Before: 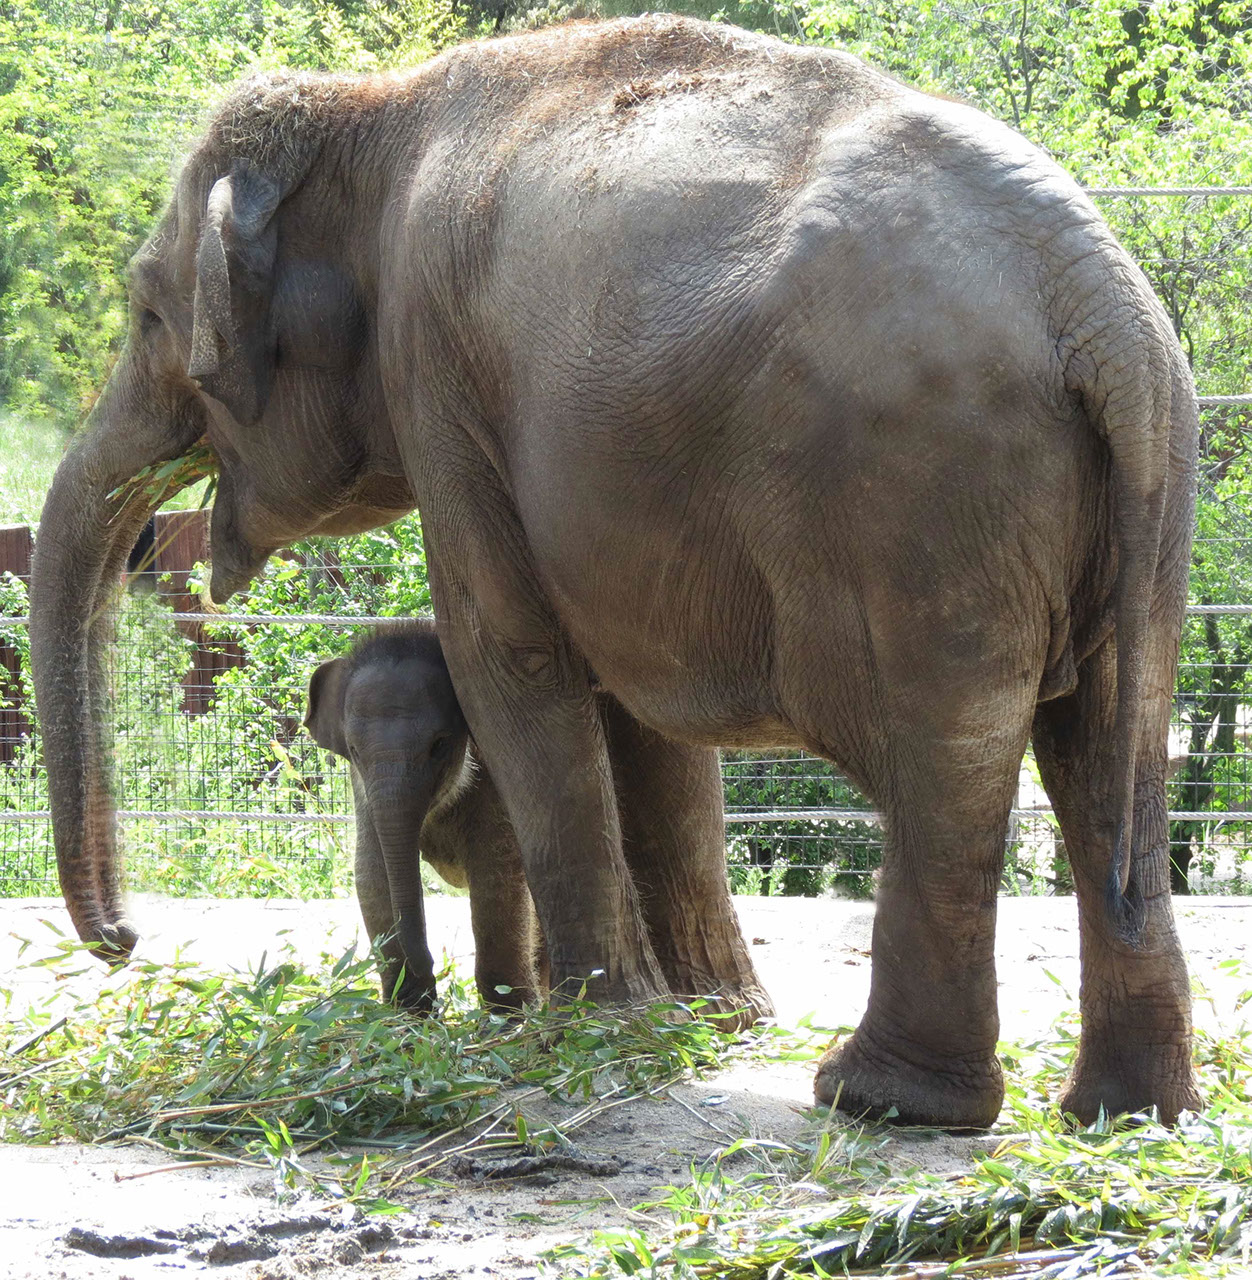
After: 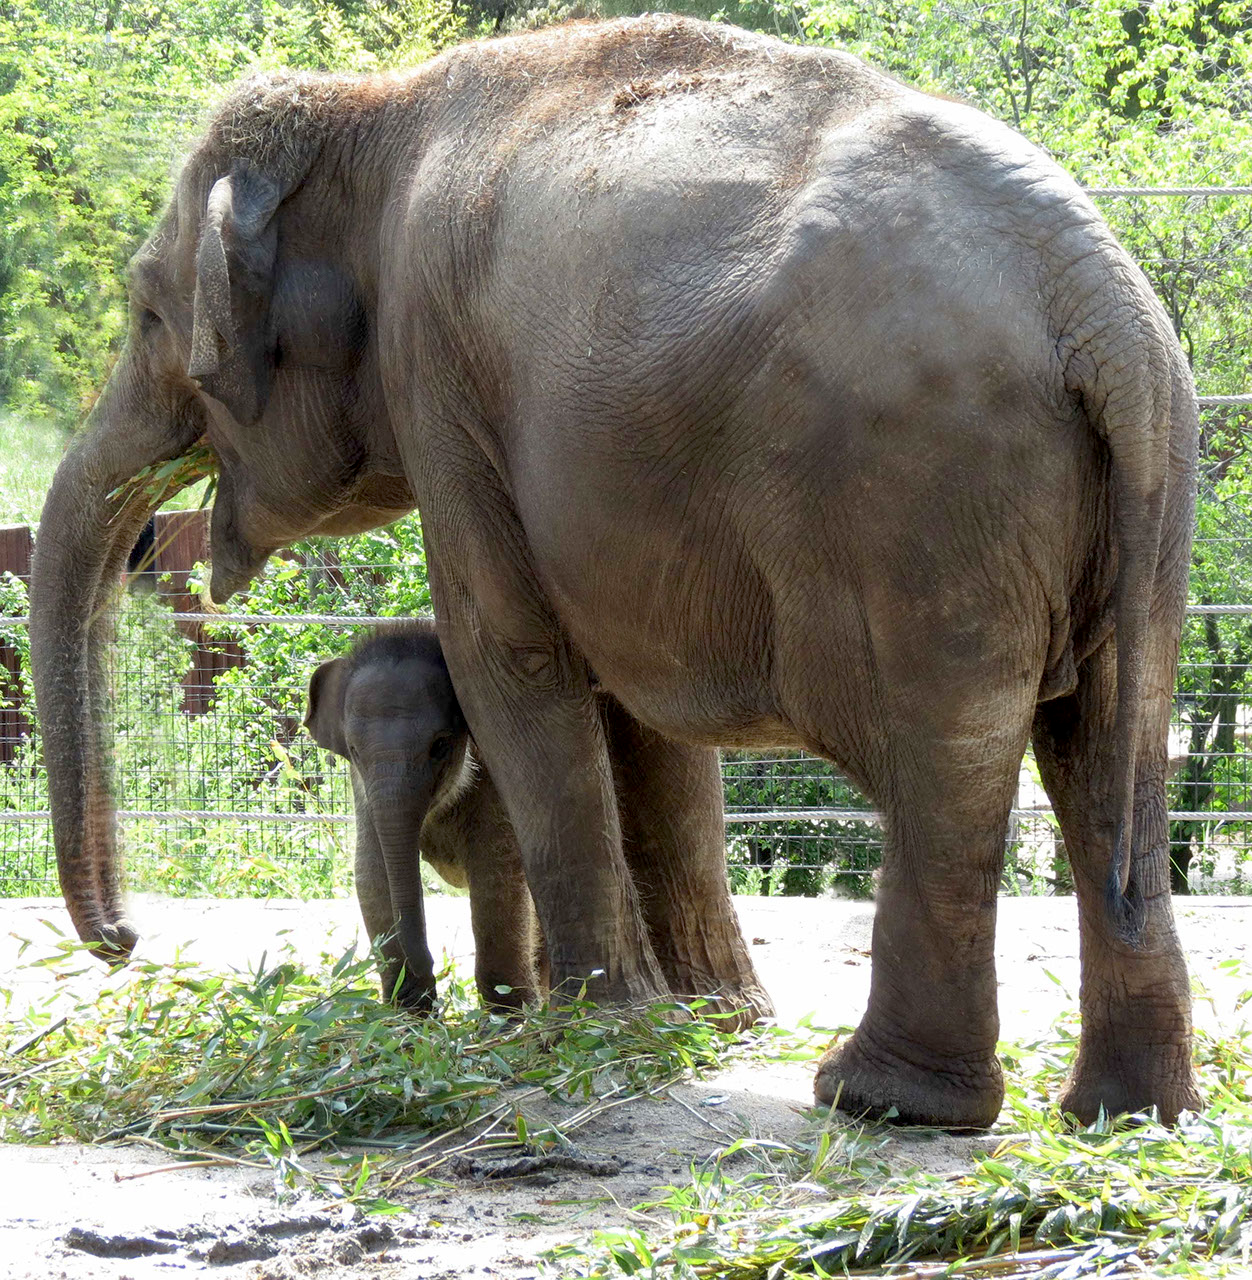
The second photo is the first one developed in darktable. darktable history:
exposure: black level correction 0.012, compensate highlight preservation false
